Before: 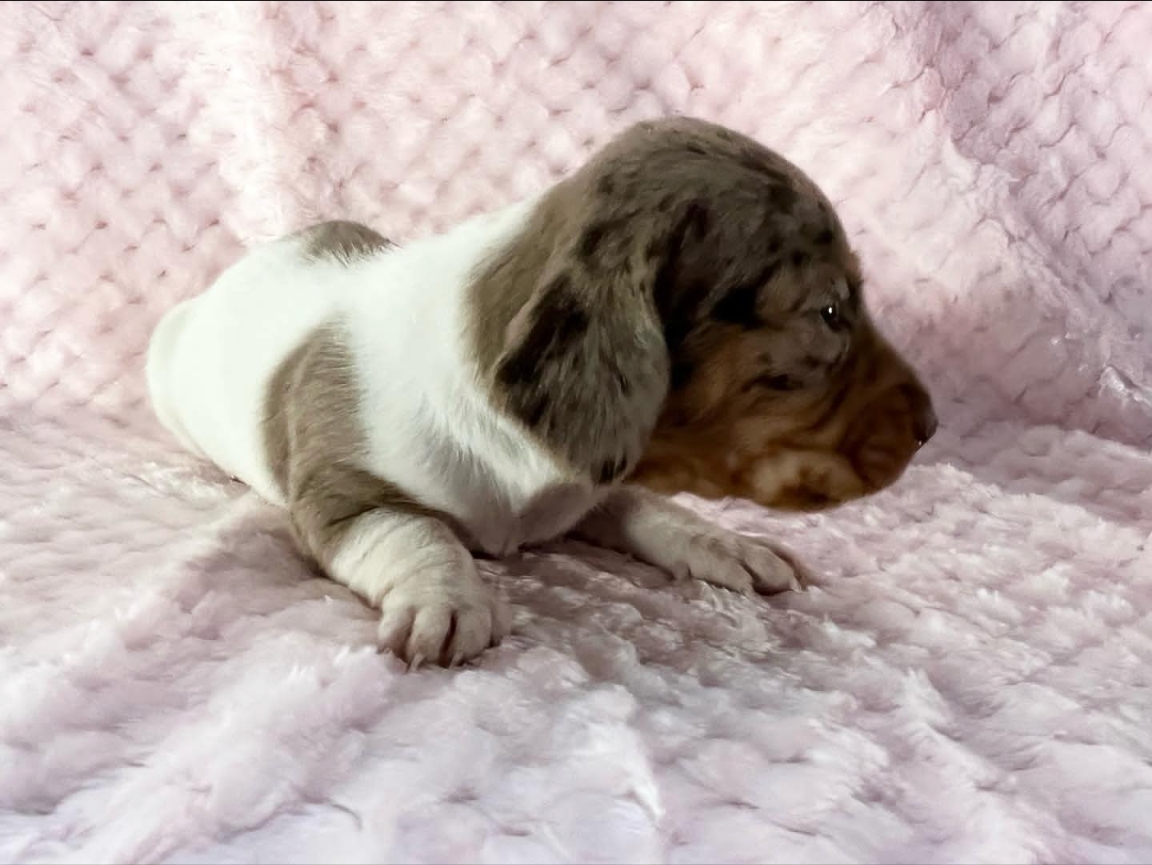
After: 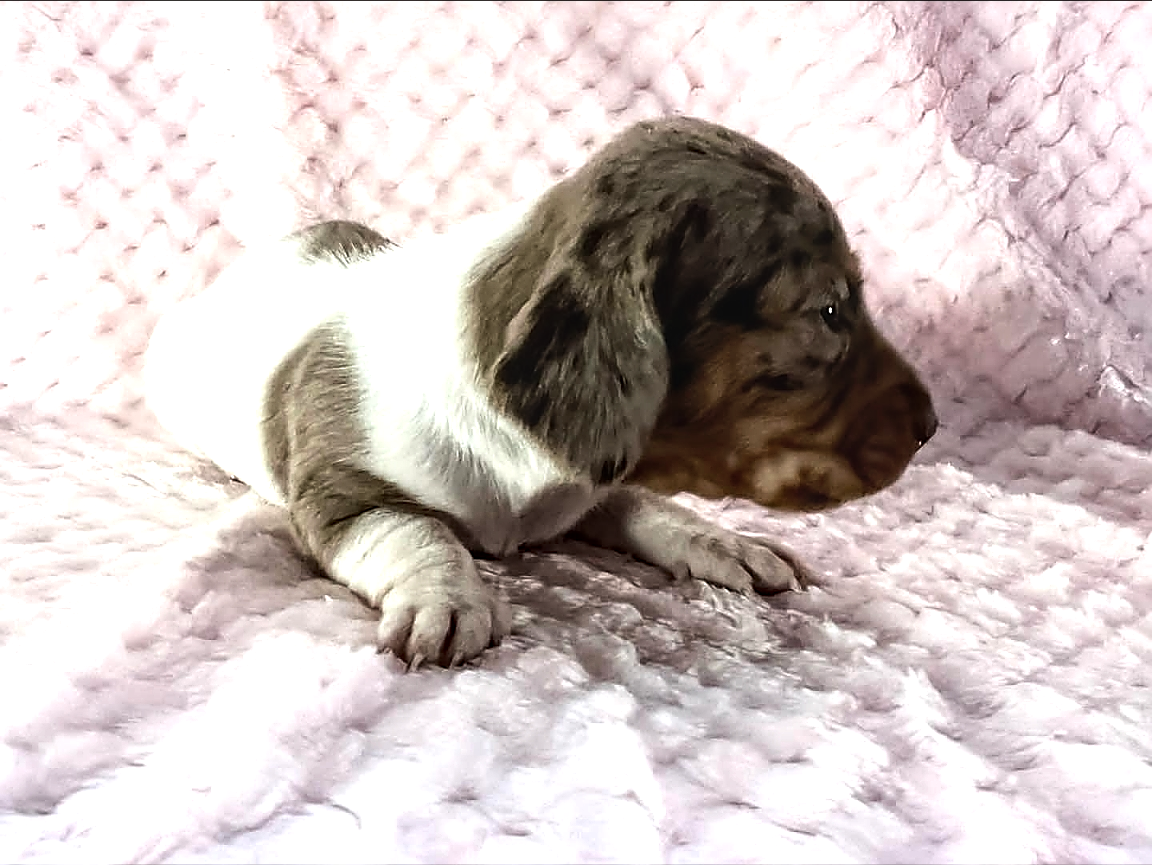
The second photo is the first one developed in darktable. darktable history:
sharpen: radius 1.371, amount 1.234, threshold 0.676
local contrast: on, module defaults
tone equalizer: -8 EV -0.725 EV, -7 EV -0.704 EV, -6 EV -0.623 EV, -5 EV -0.419 EV, -3 EV 0.372 EV, -2 EV 0.6 EV, -1 EV 0.676 EV, +0 EV 0.725 EV, edges refinement/feathering 500, mask exposure compensation -1.57 EV, preserve details no
